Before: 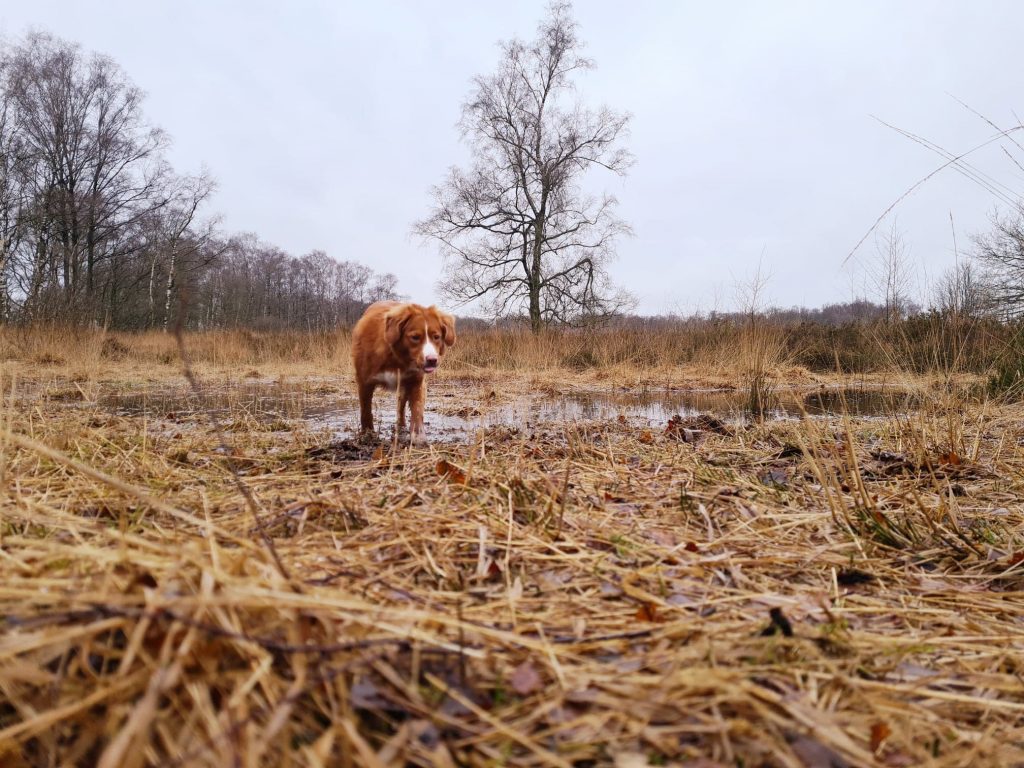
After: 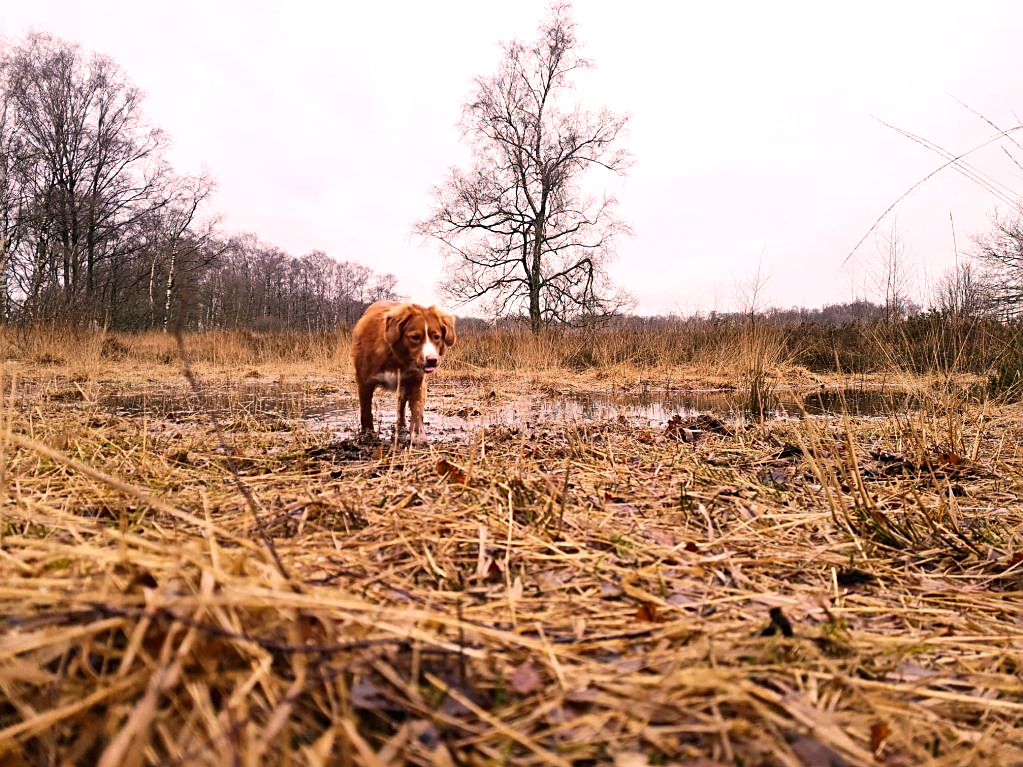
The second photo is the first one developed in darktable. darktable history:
color correction: highlights a* 11.96, highlights b* 11.58
tone equalizer: -8 EV -0.417 EV, -7 EV -0.389 EV, -6 EV -0.333 EV, -5 EV -0.222 EV, -3 EV 0.222 EV, -2 EV 0.333 EV, -1 EV 0.389 EV, +0 EV 0.417 EV, edges refinement/feathering 500, mask exposure compensation -1.57 EV, preserve details no
sharpen: on, module defaults
